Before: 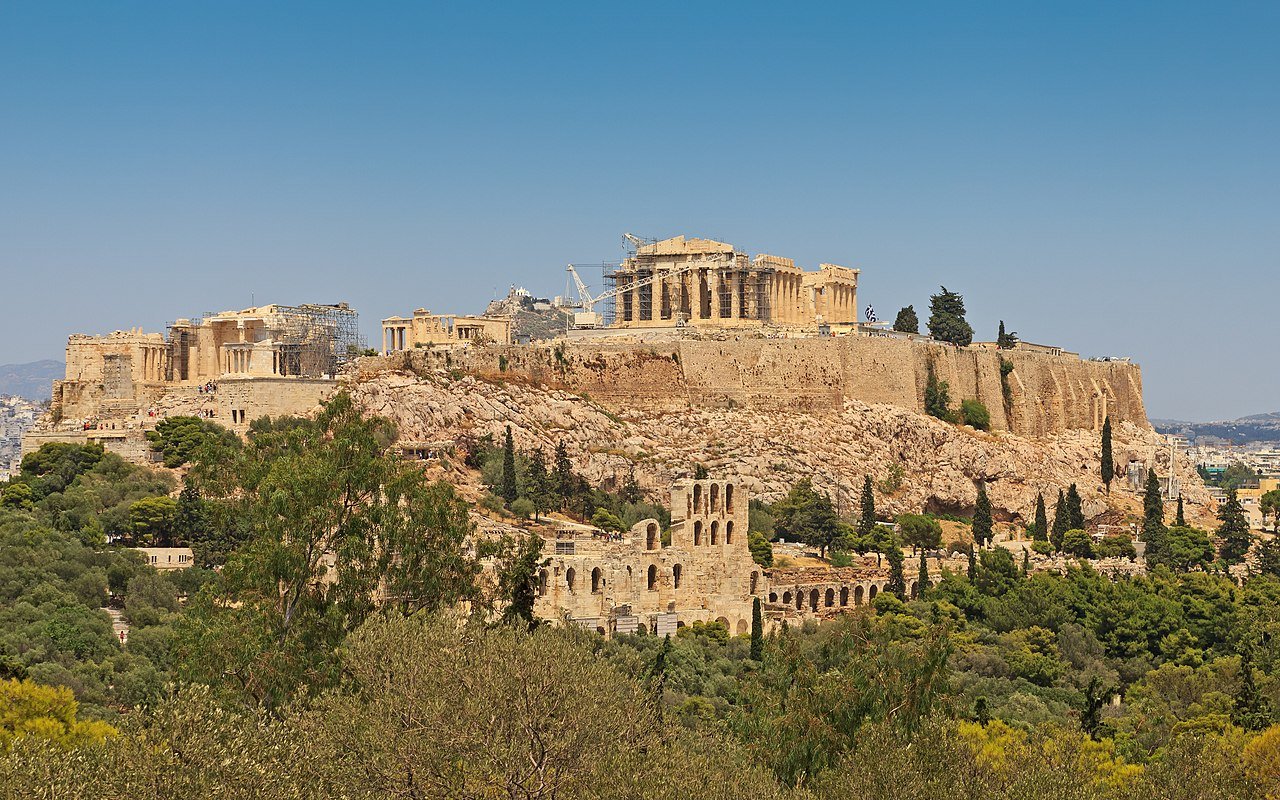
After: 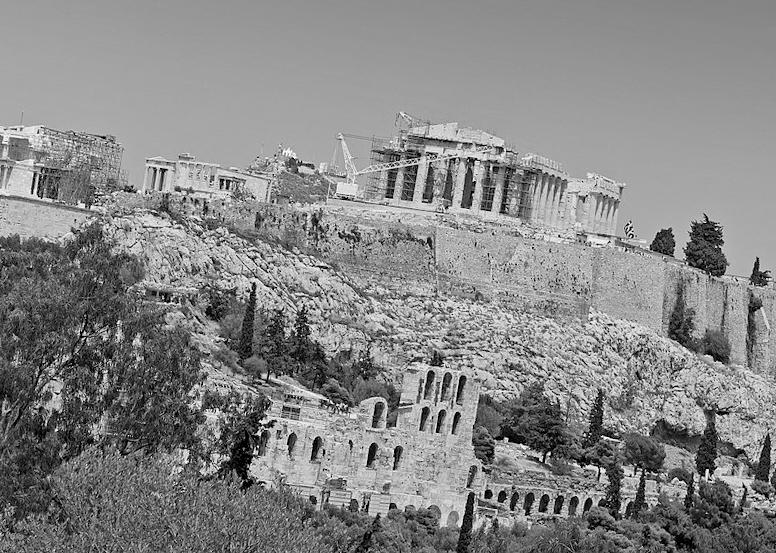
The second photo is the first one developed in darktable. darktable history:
exposure: black level correction 0.009, compensate highlight preservation false
crop and rotate: left 22.13%, top 22.054%, right 22.026%, bottom 22.102%
rotate and perspective: rotation 9.12°, automatic cropping off
monochrome: on, module defaults
